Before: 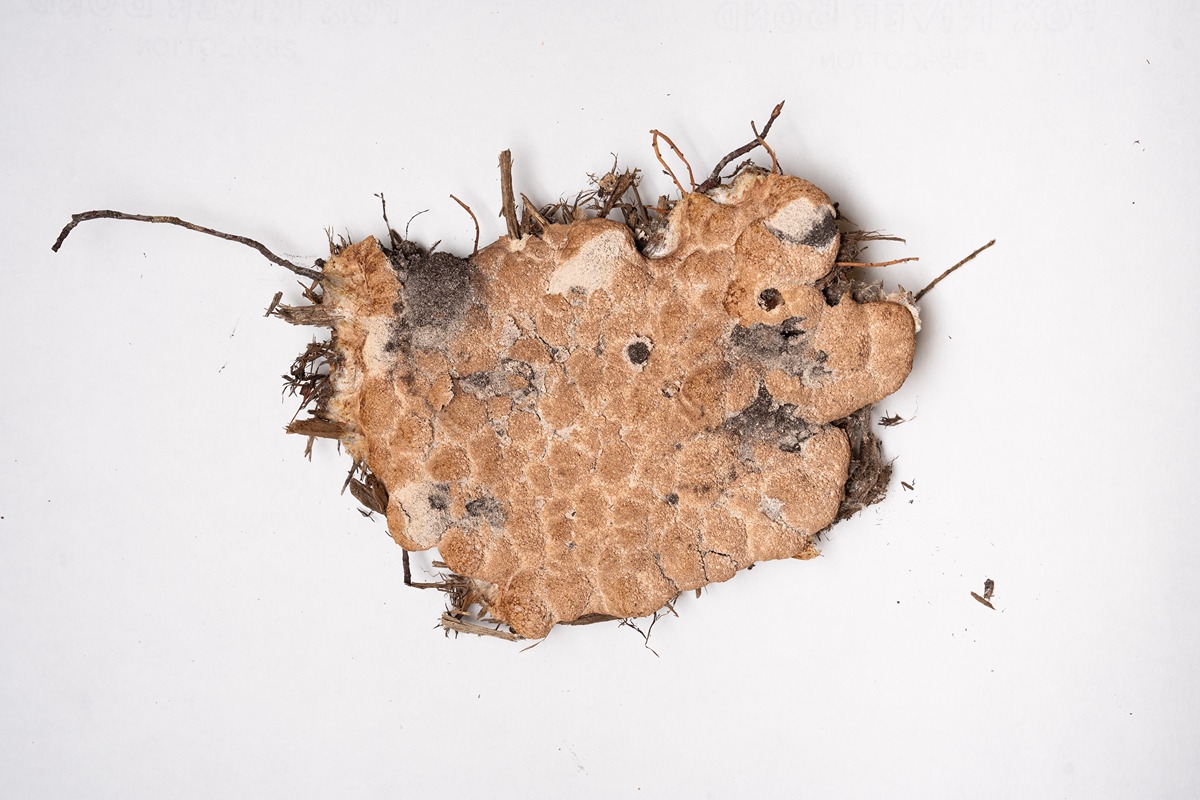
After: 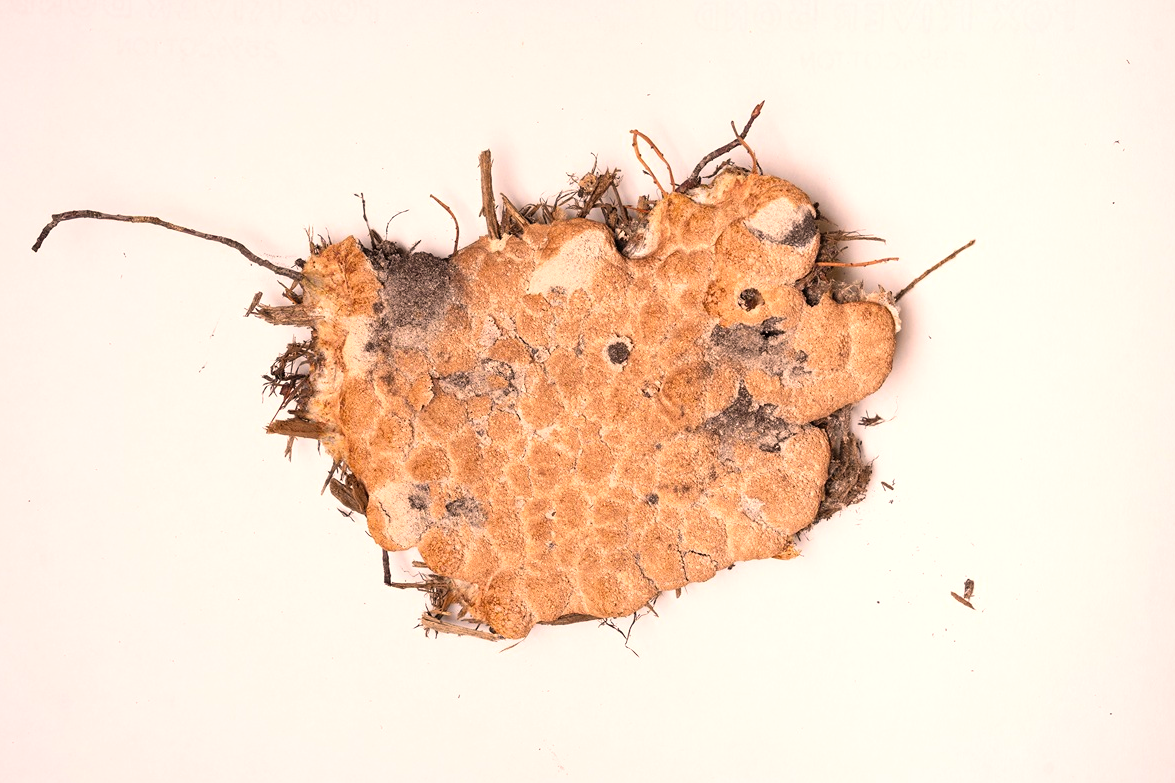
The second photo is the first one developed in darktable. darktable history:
exposure: exposure 0.258 EV, compensate highlight preservation false
color correction: highlights a* 11.96, highlights b* 11.58
contrast brightness saturation: contrast 0.07, brightness 0.08, saturation 0.18
crop: left 1.743%, right 0.268%, bottom 2.011%
